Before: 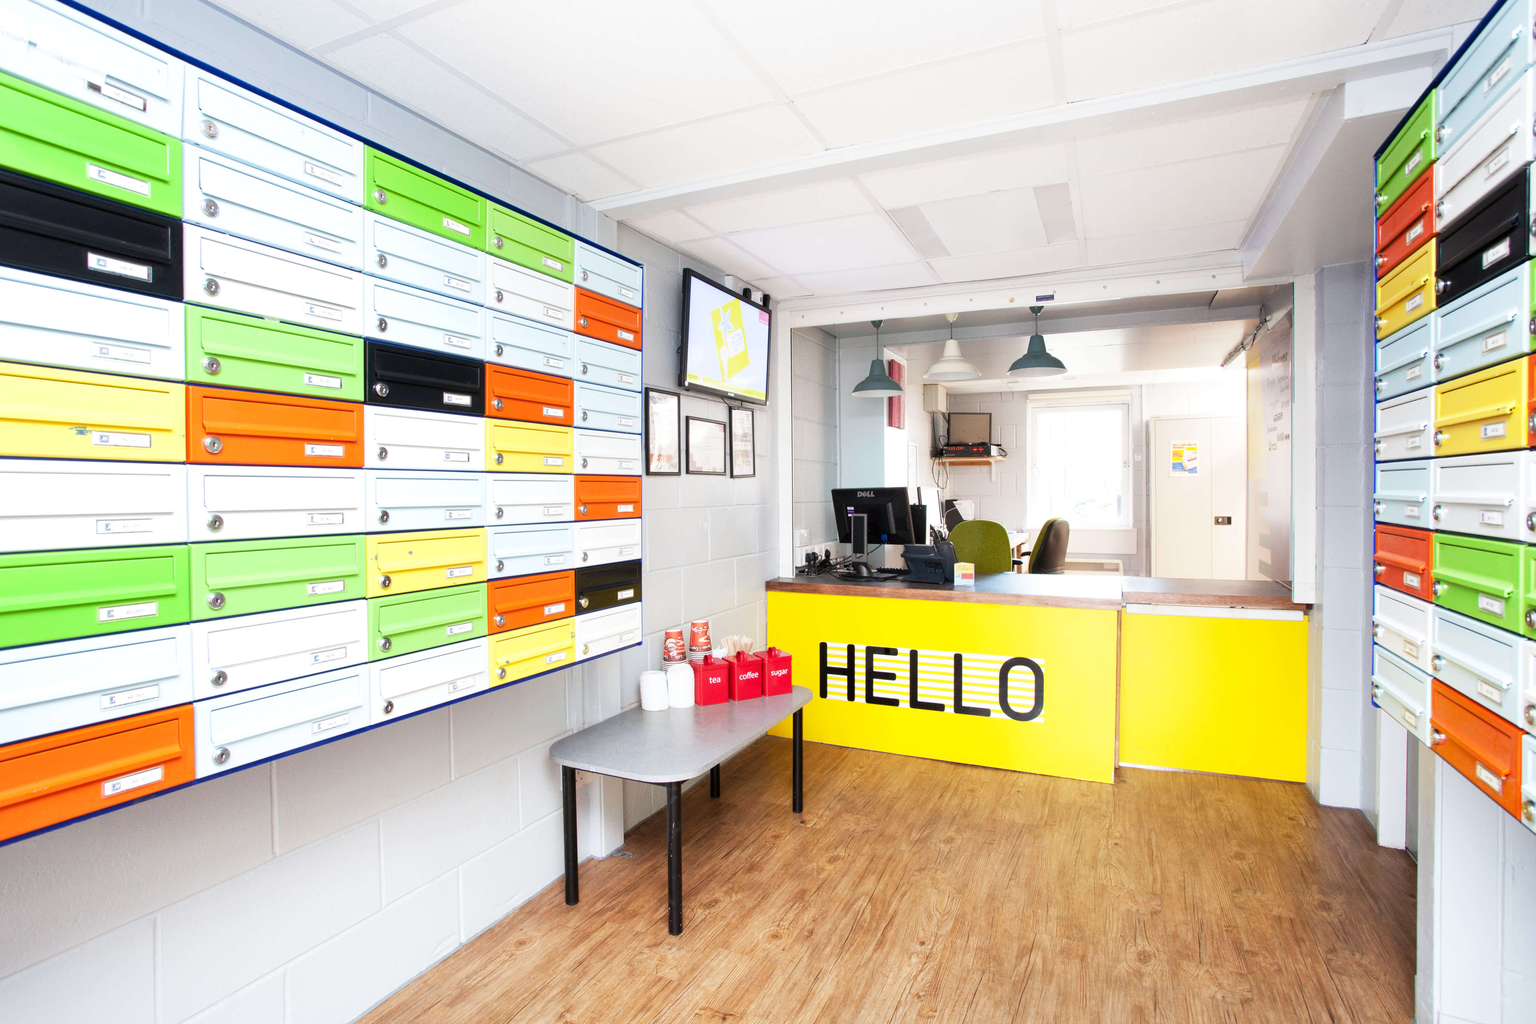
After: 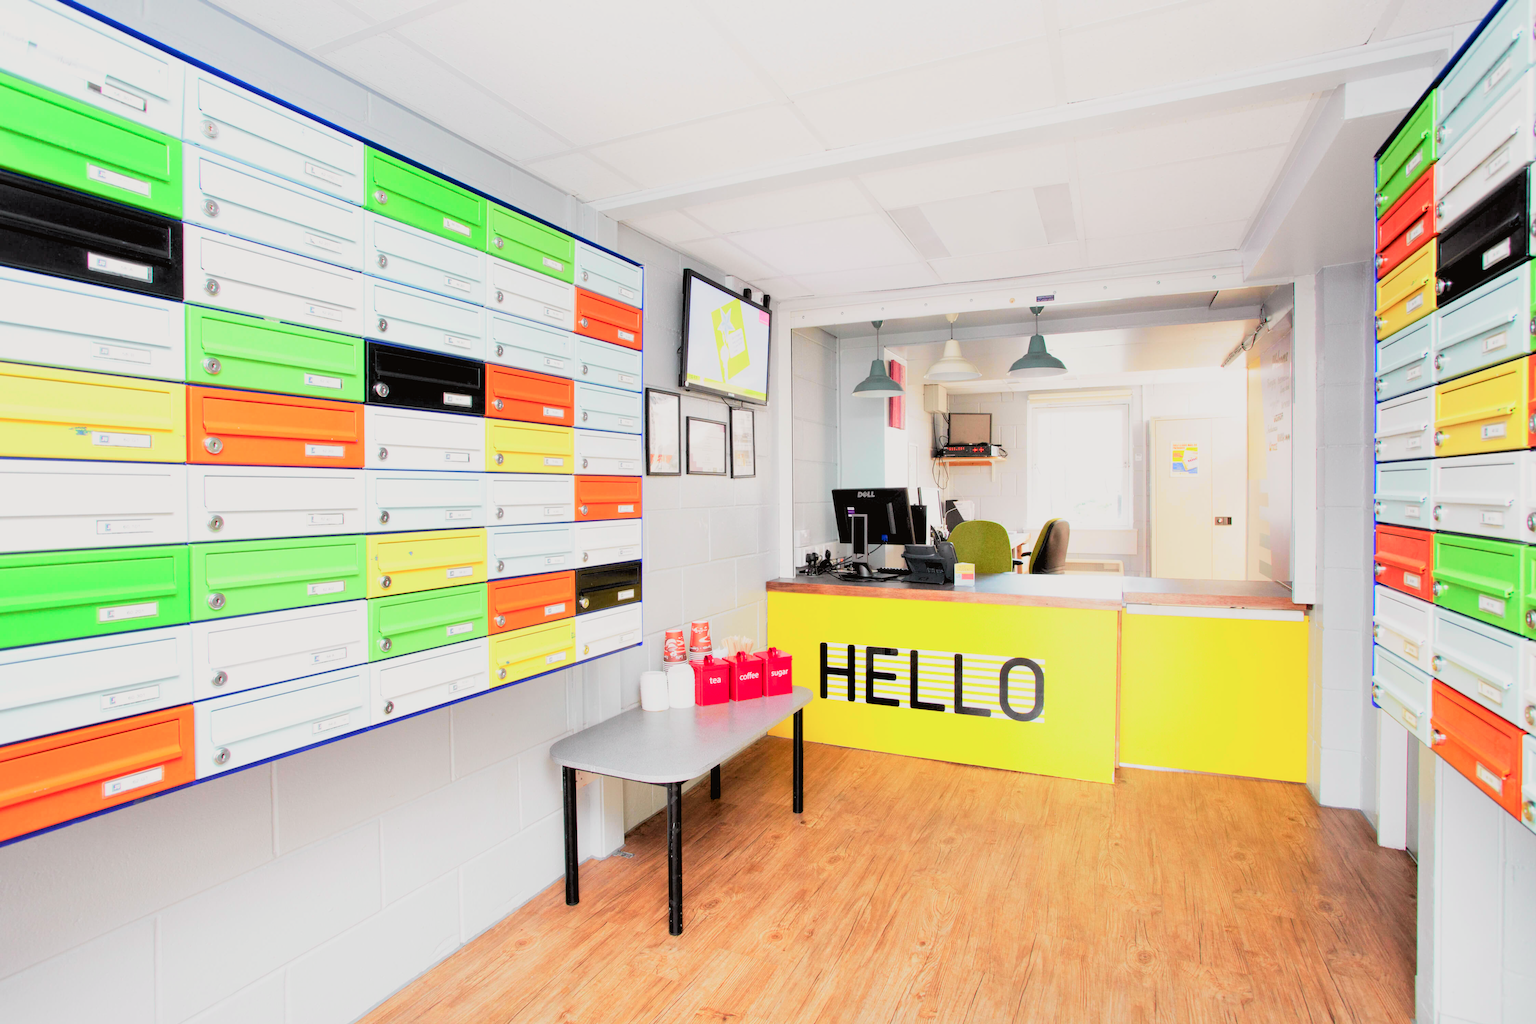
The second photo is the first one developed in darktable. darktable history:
rgb levels: preserve colors sum RGB, levels [[0.038, 0.433, 0.934], [0, 0.5, 1], [0, 0.5, 1]]
tone curve: curves: ch0 [(0, 0.019) (0.066, 0.043) (0.189, 0.182) (0.368, 0.407) (0.501, 0.564) (0.677, 0.729) (0.851, 0.861) (0.997, 0.959)]; ch1 [(0, 0) (0.187, 0.121) (0.388, 0.346) (0.437, 0.409) (0.474, 0.472) (0.499, 0.501) (0.514, 0.515) (0.542, 0.557) (0.645, 0.686) (0.812, 0.856) (1, 1)]; ch2 [(0, 0) (0.246, 0.214) (0.421, 0.427) (0.459, 0.484) (0.5, 0.504) (0.518, 0.523) (0.529, 0.548) (0.56, 0.576) (0.607, 0.63) (0.744, 0.734) (0.867, 0.821) (0.993, 0.889)], color space Lab, independent channels, preserve colors none
